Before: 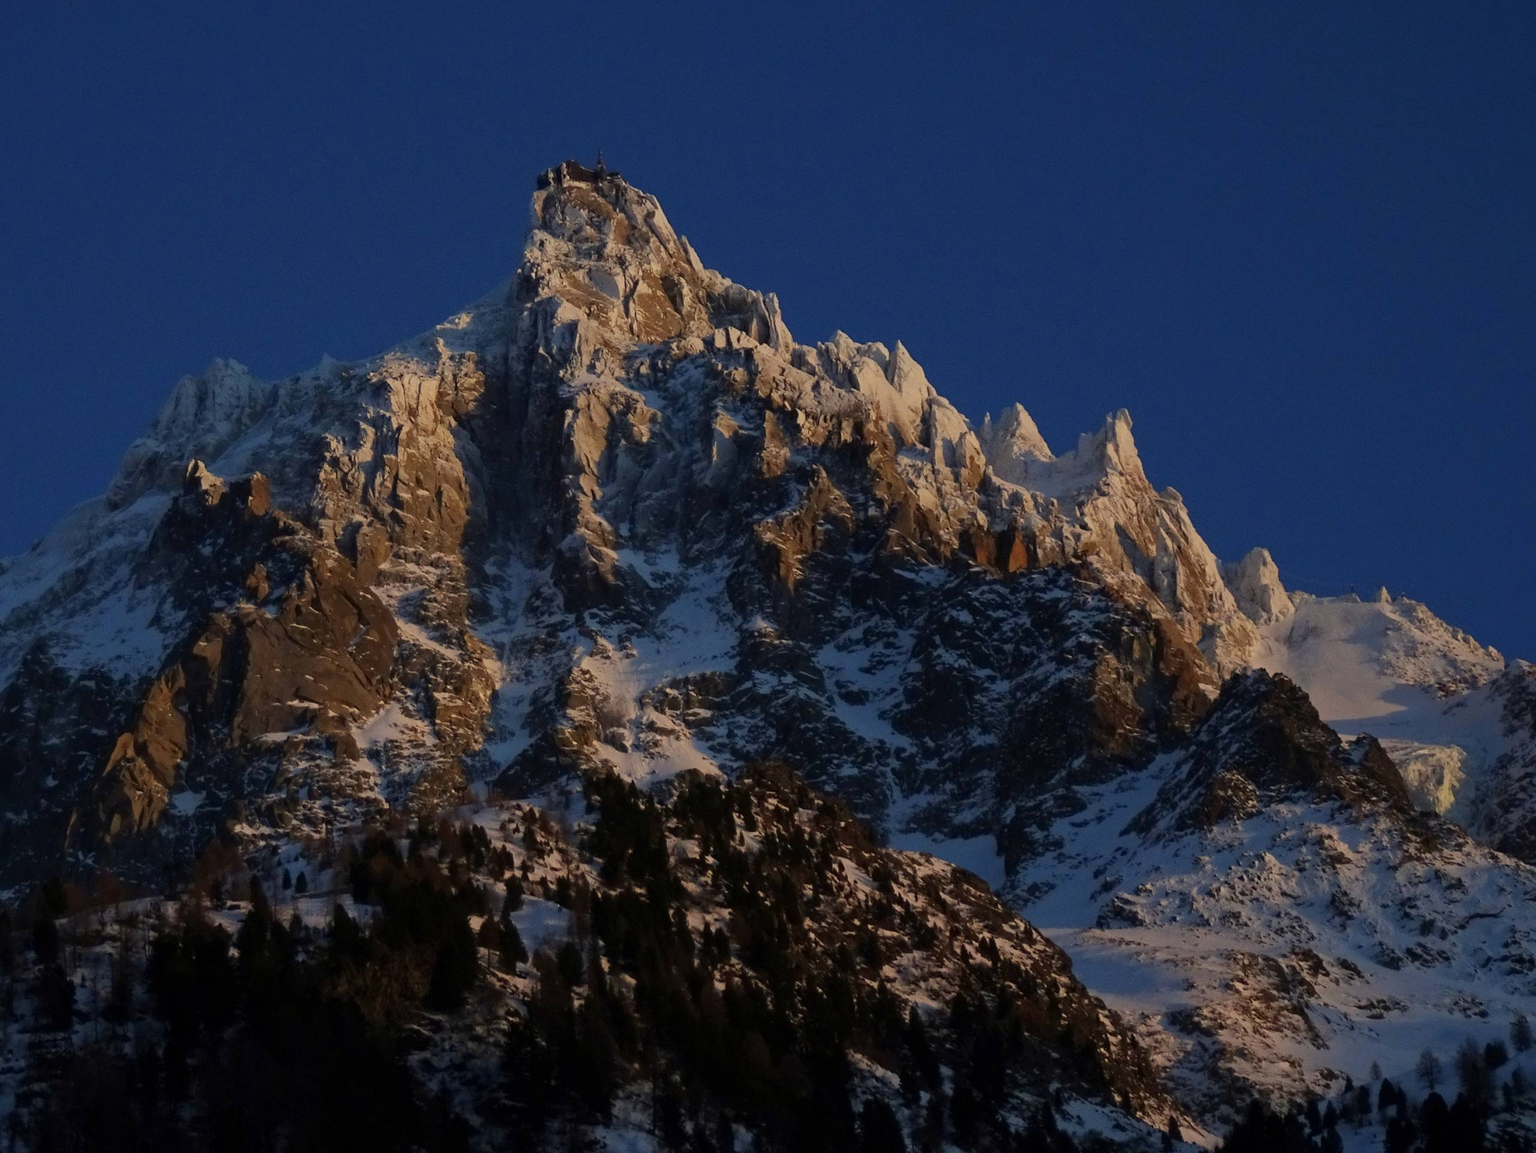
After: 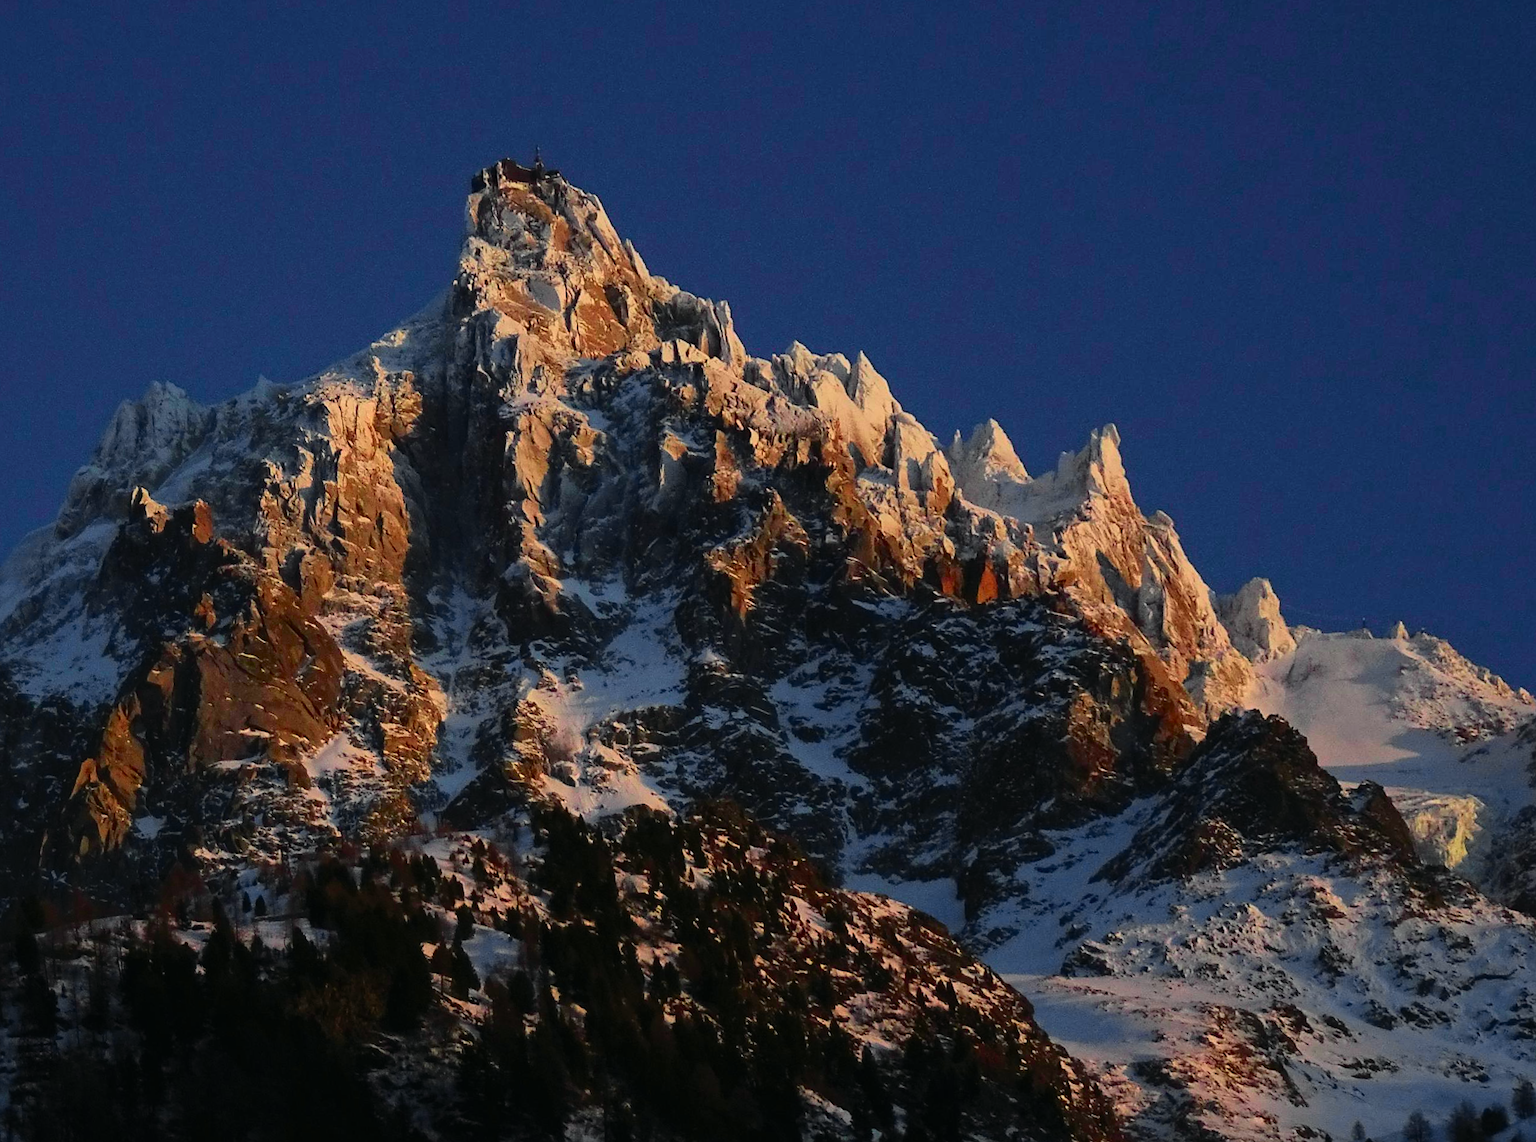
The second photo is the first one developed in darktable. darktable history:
tone curve: curves: ch0 [(0, 0.012) (0.144, 0.137) (0.326, 0.386) (0.489, 0.573) (0.656, 0.763) (0.849, 0.902) (1, 0.974)]; ch1 [(0, 0) (0.366, 0.367) (0.475, 0.453) (0.494, 0.493) (0.504, 0.497) (0.544, 0.579) (0.562, 0.619) (0.622, 0.694) (1, 1)]; ch2 [(0, 0) (0.333, 0.346) (0.375, 0.375) (0.424, 0.43) (0.476, 0.492) (0.502, 0.503) (0.533, 0.541) (0.572, 0.615) (0.605, 0.656) (0.641, 0.709) (1, 1)], color space Lab, independent channels, preserve colors none
sharpen: radius 1.864, amount 0.398, threshold 1.271
rotate and perspective: rotation 0.062°, lens shift (vertical) 0.115, lens shift (horizontal) -0.133, crop left 0.047, crop right 0.94, crop top 0.061, crop bottom 0.94
